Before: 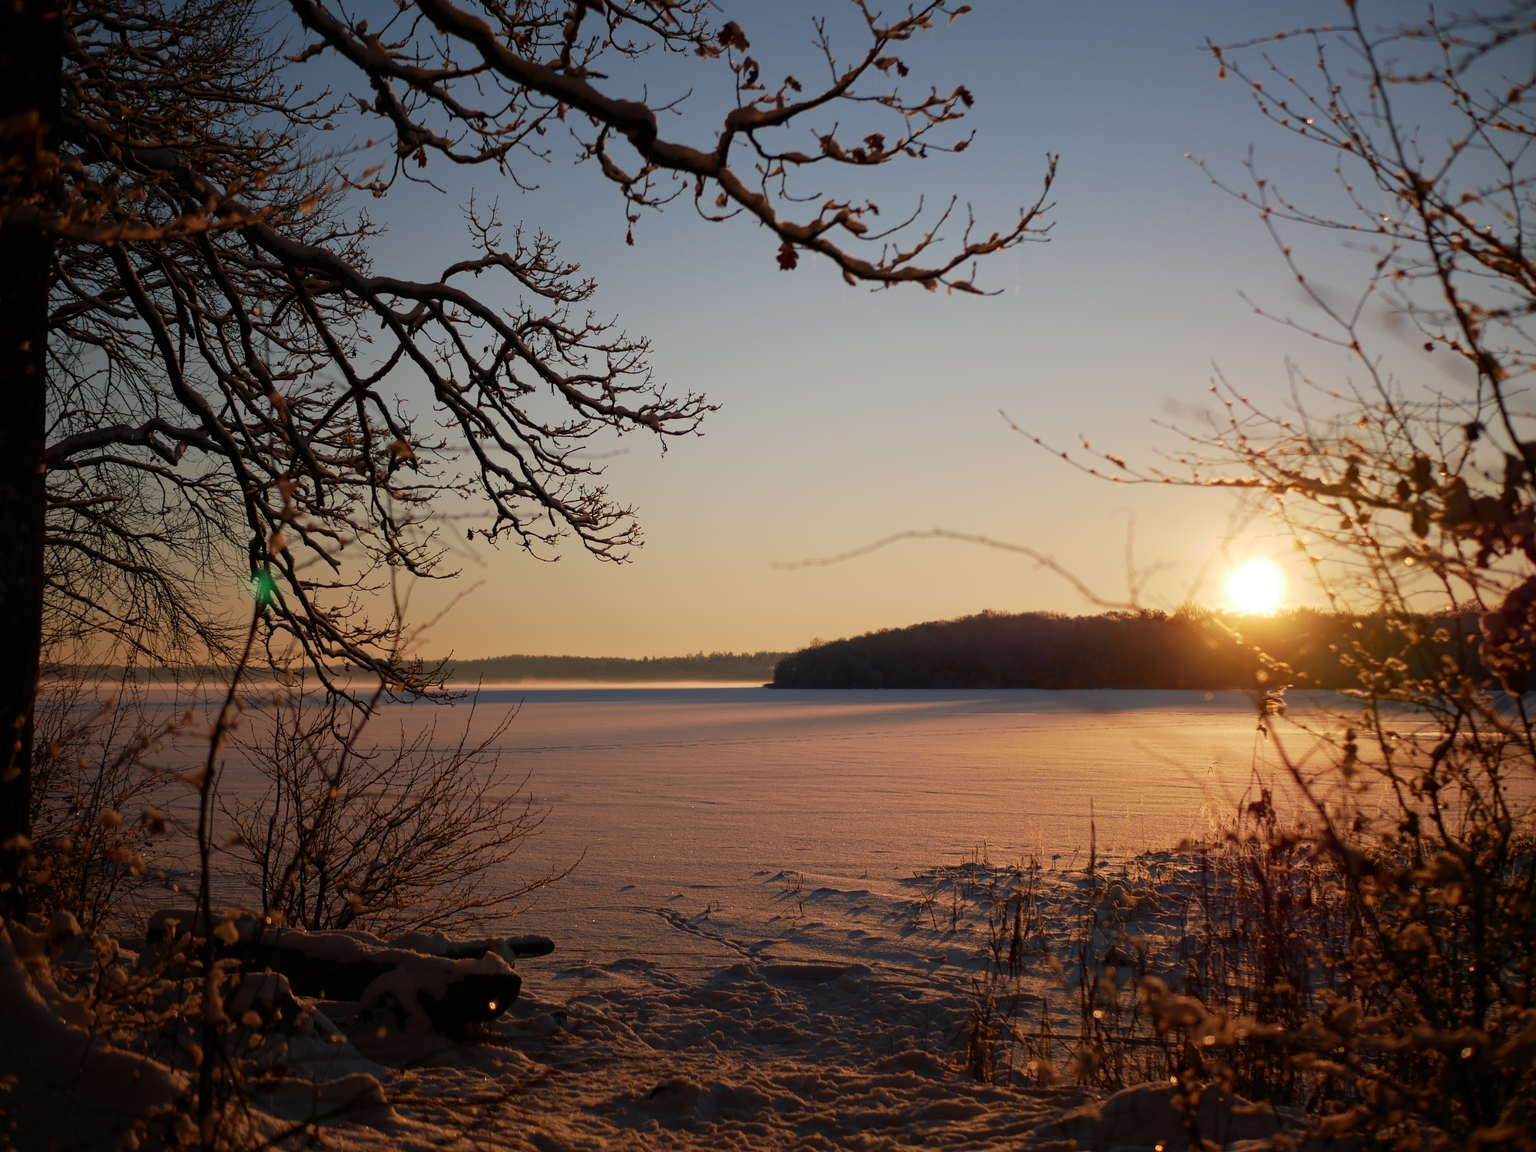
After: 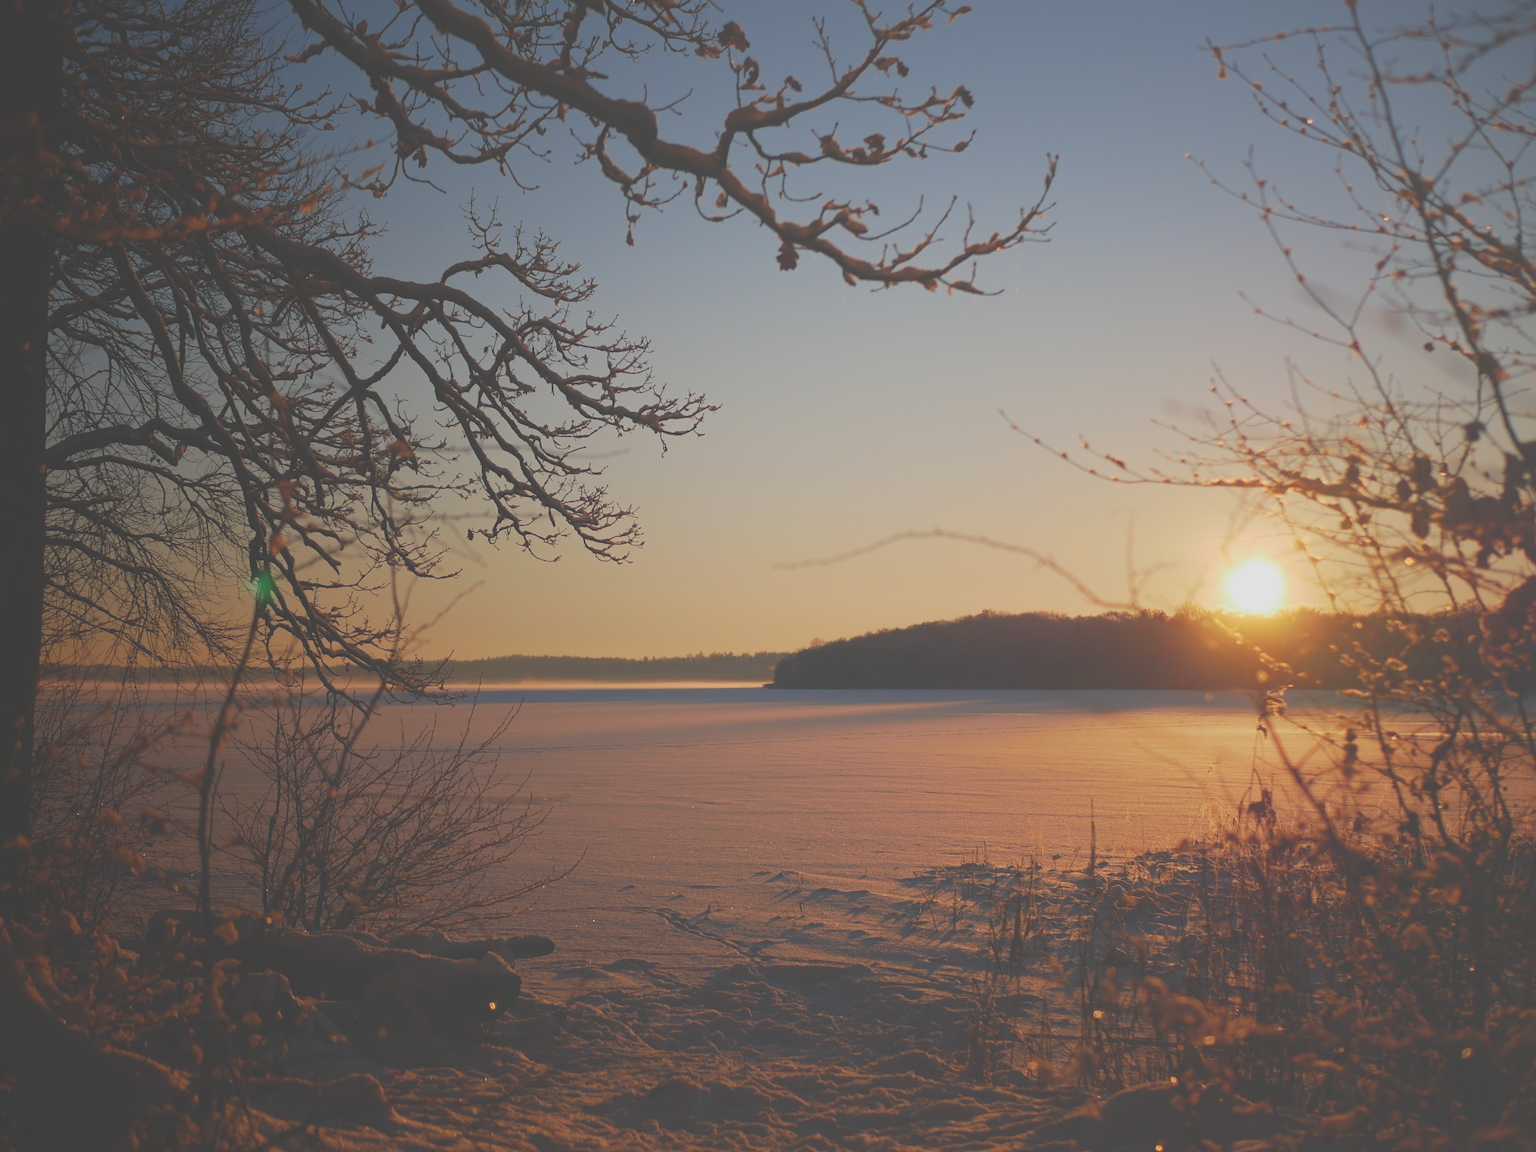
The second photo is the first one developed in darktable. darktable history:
exposure: black level correction -0.04, exposure 0.059 EV, compensate highlight preservation false
local contrast: detail 71%
